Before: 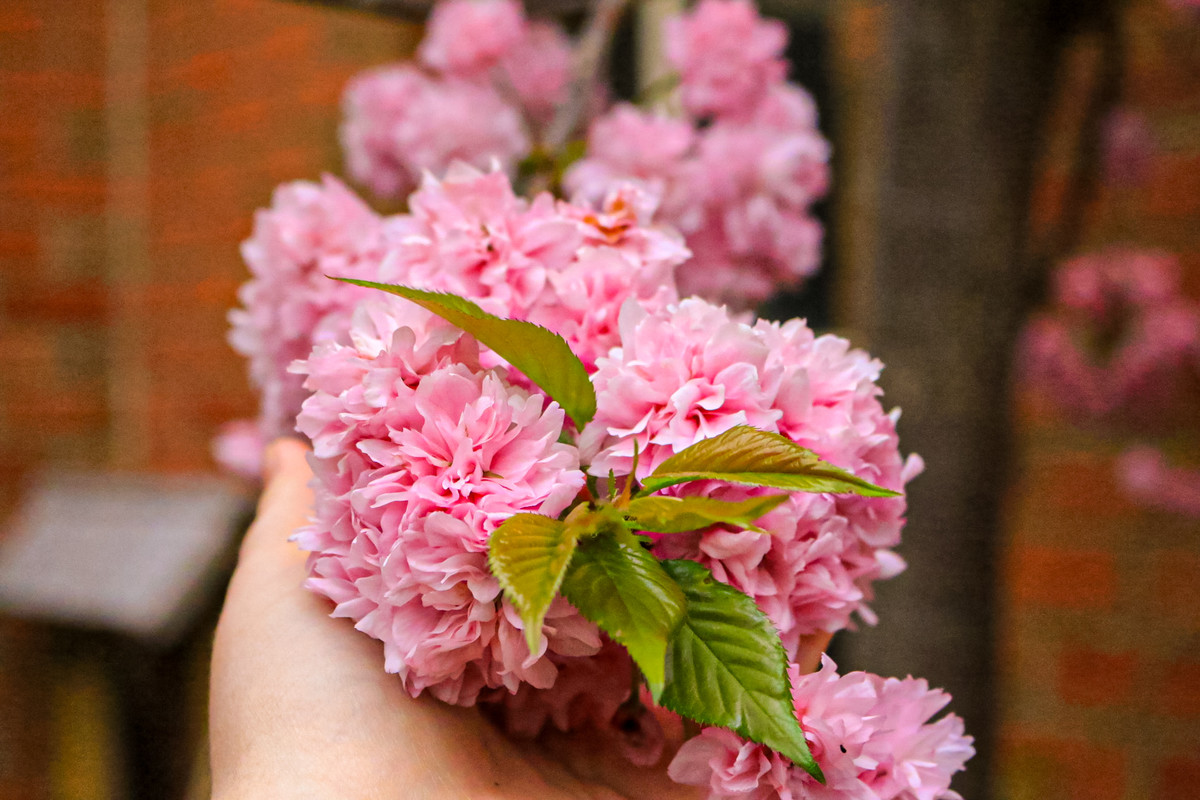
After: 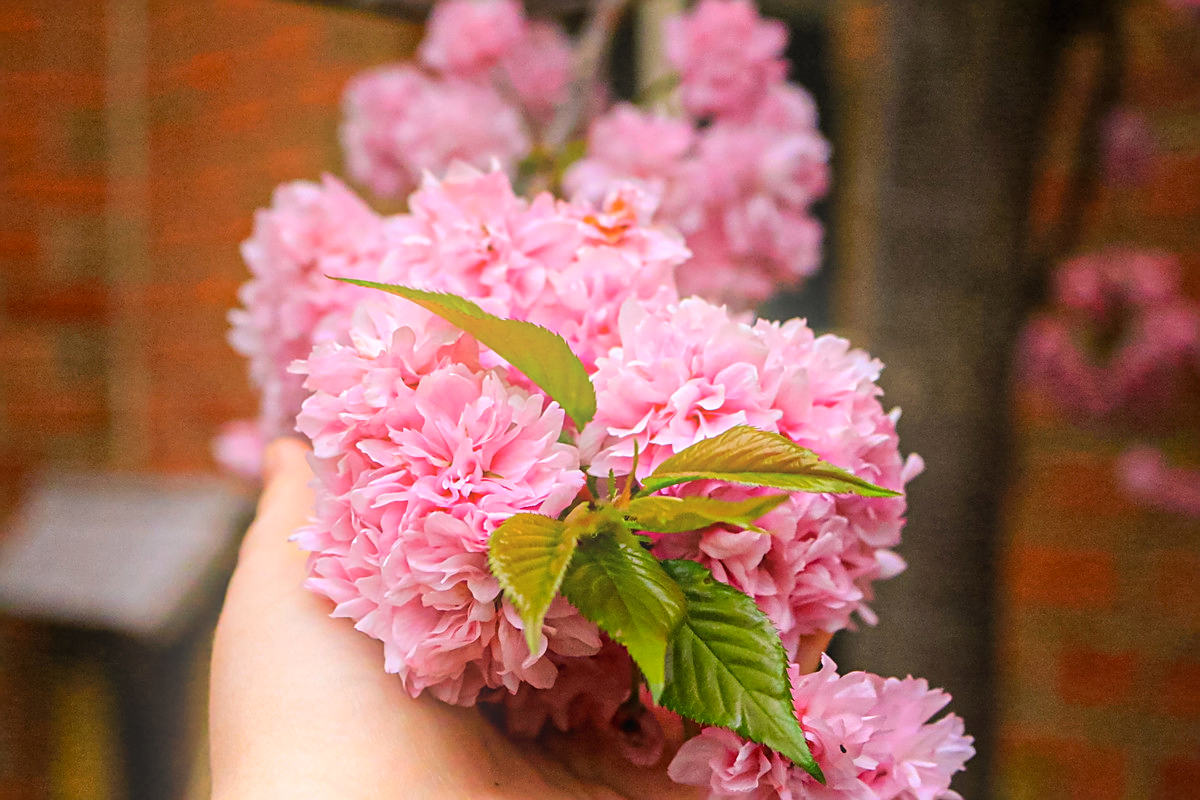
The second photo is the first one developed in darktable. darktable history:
bloom: on, module defaults
sharpen: on, module defaults
contrast brightness saturation: contrast -0.02, brightness -0.01, saturation 0.03
